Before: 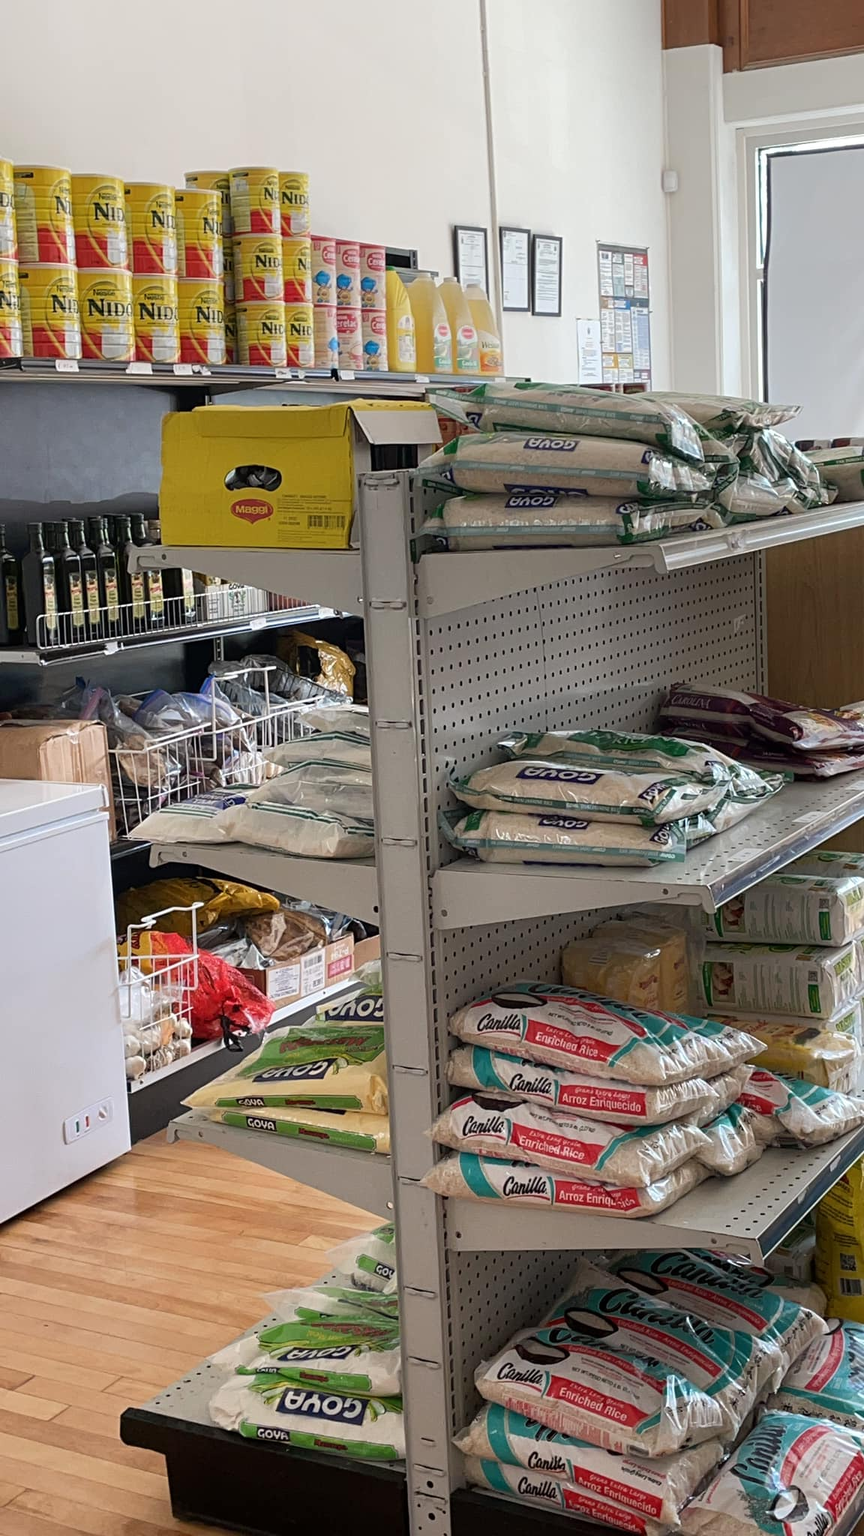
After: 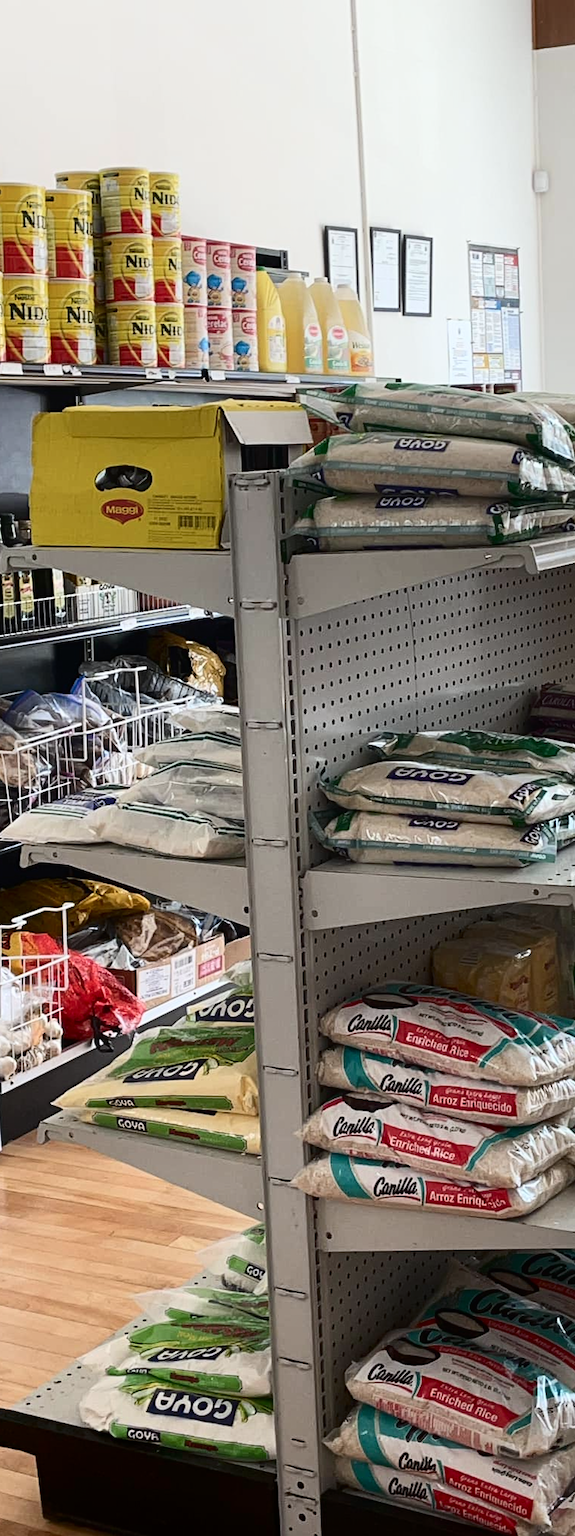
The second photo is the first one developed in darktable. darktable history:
contrast brightness saturation: contrast 0.28
white balance: red 0.986, blue 1.01
contrast equalizer: octaves 7, y [[0.6 ×6], [0.55 ×6], [0 ×6], [0 ×6], [0 ×6]], mix -0.2
crop and rotate: left 15.055%, right 18.278%
